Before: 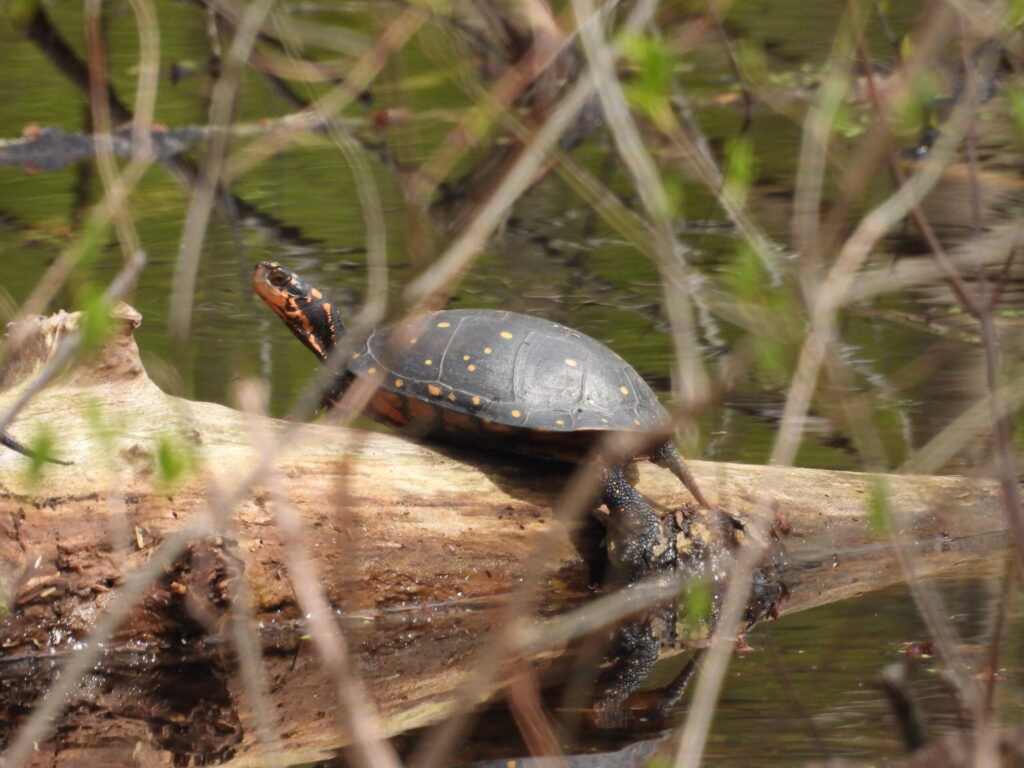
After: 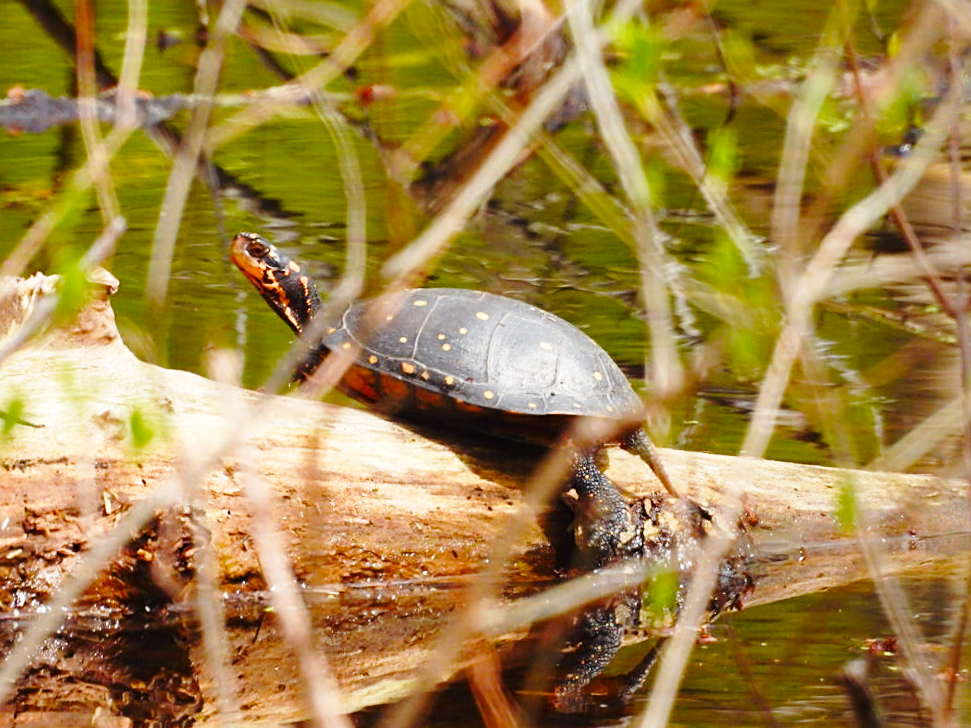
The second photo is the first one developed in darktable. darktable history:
color zones: mix 32.68%
sharpen: on, module defaults
crop and rotate: angle -2.34°
color balance rgb: shadows lift › chroma 1.032%, shadows lift › hue 28.51°, perceptual saturation grading › global saturation 20%, perceptual saturation grading › highlights -25.342%, perceptual saturation grading › shadows 49.252%, global vibrance 14.979%
base curve: curves: ch0 [(0, 0) (0.028, 0.03) (0.121, 0.232) (0.46, 0.748) (0.859, 0.968) (1, 1)], preserve colors none
